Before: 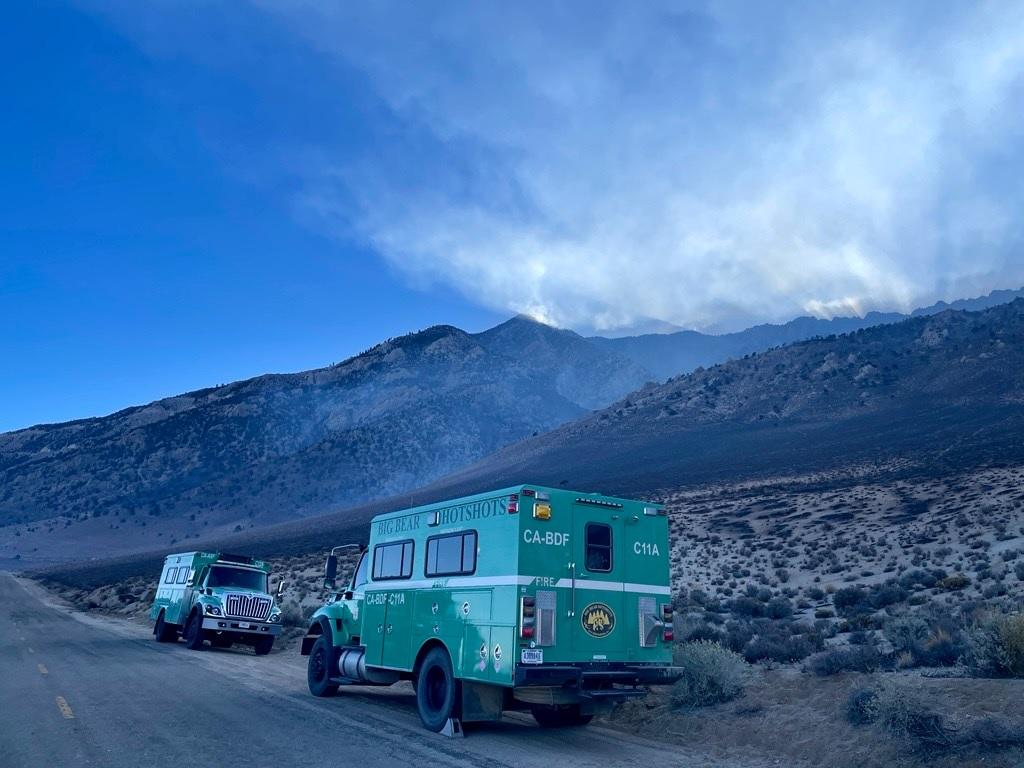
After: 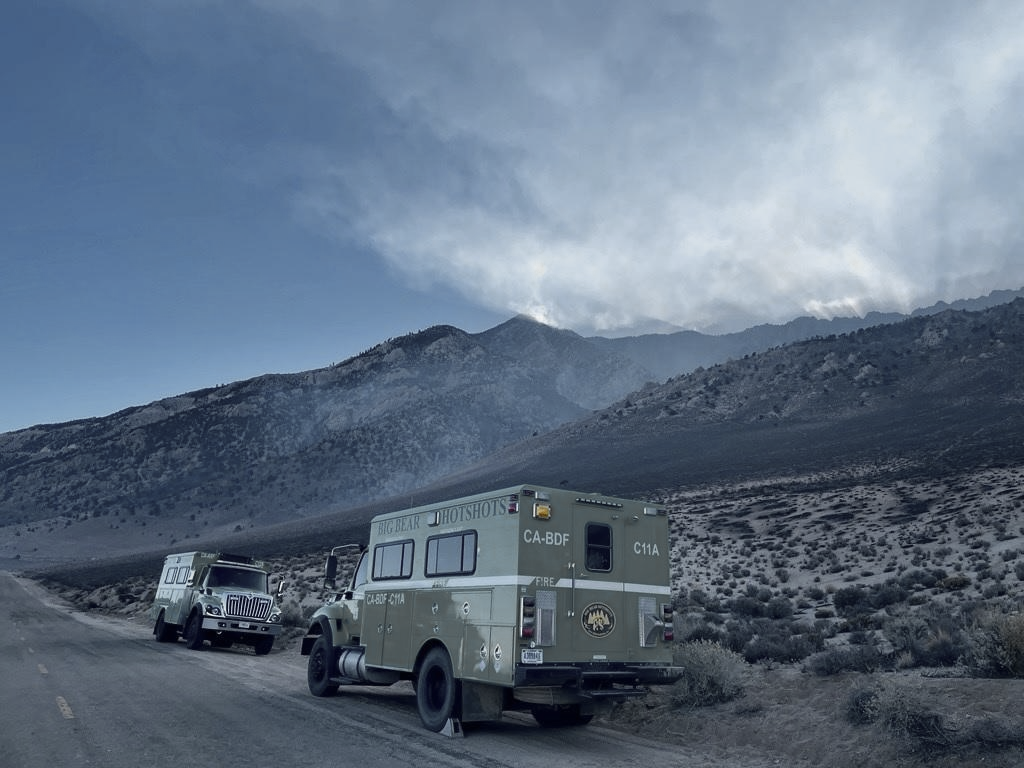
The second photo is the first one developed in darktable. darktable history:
color zones: curves: ch0 [(0.035, 0.242) (0.25, 0.5) (0.384, 0.214) (0.488, 0.255) (0.75, 0.5)]; ch1 [(0.063, 0.379) (0.25, 0.5) (0.354, 0.201) (0.489, 0.085) (0.729, 0.271)]; ch2 [(0.25, 0.5) (0.38, 0.517) (0.442, 0.51) (0.735, 0.456)], mix 18.41%
color correction: highlights b* 0.066, saturation 0.822
